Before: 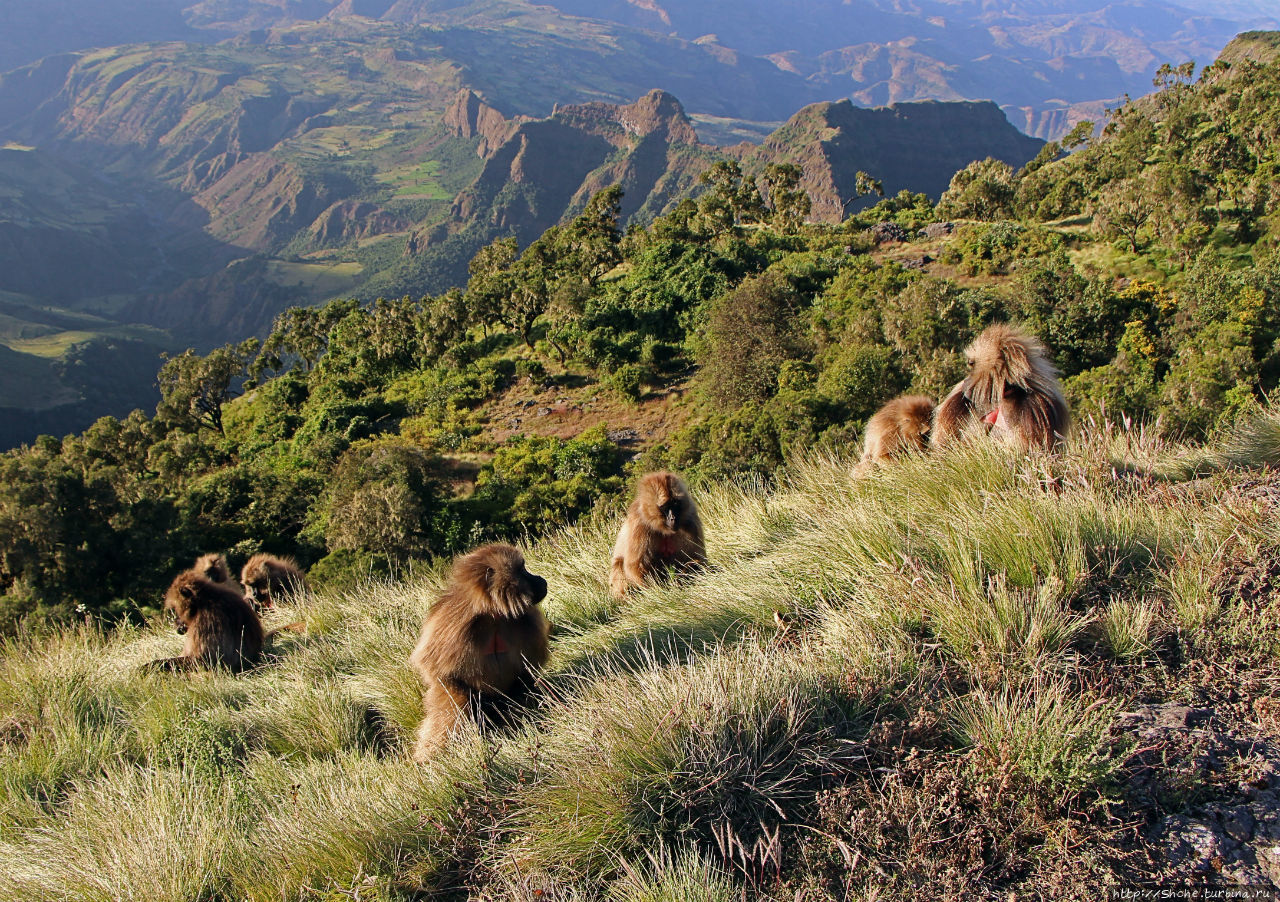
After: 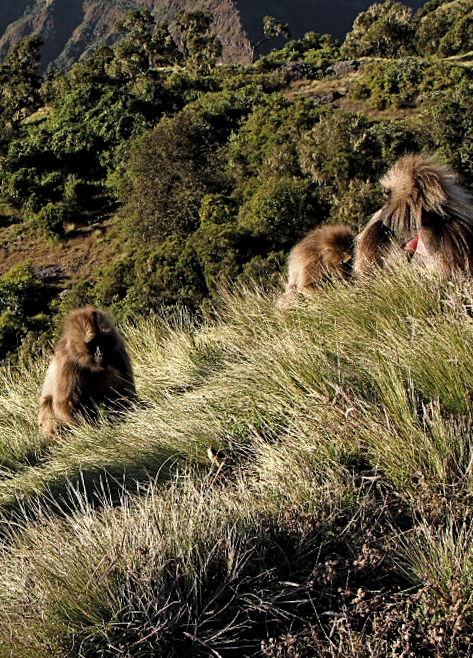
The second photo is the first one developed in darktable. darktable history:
rotate and perspective: rotation -1.68°, lens shift (vertical) -0.146, crop left 0.049, crop right 0.912, crop top 0.032, crop bottom 0.96
crop: left 45.721%, top 13.393%, right 14.118%, bottom 10.01%
levels: levels [0.101, 0.578, 0.953]
